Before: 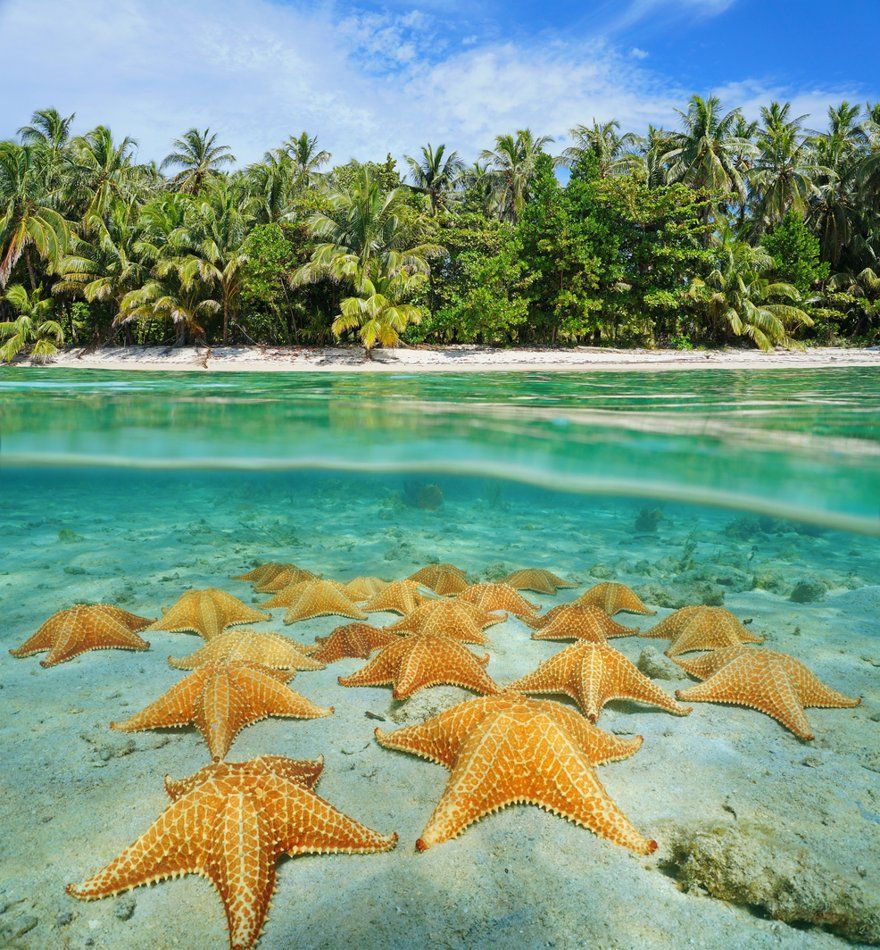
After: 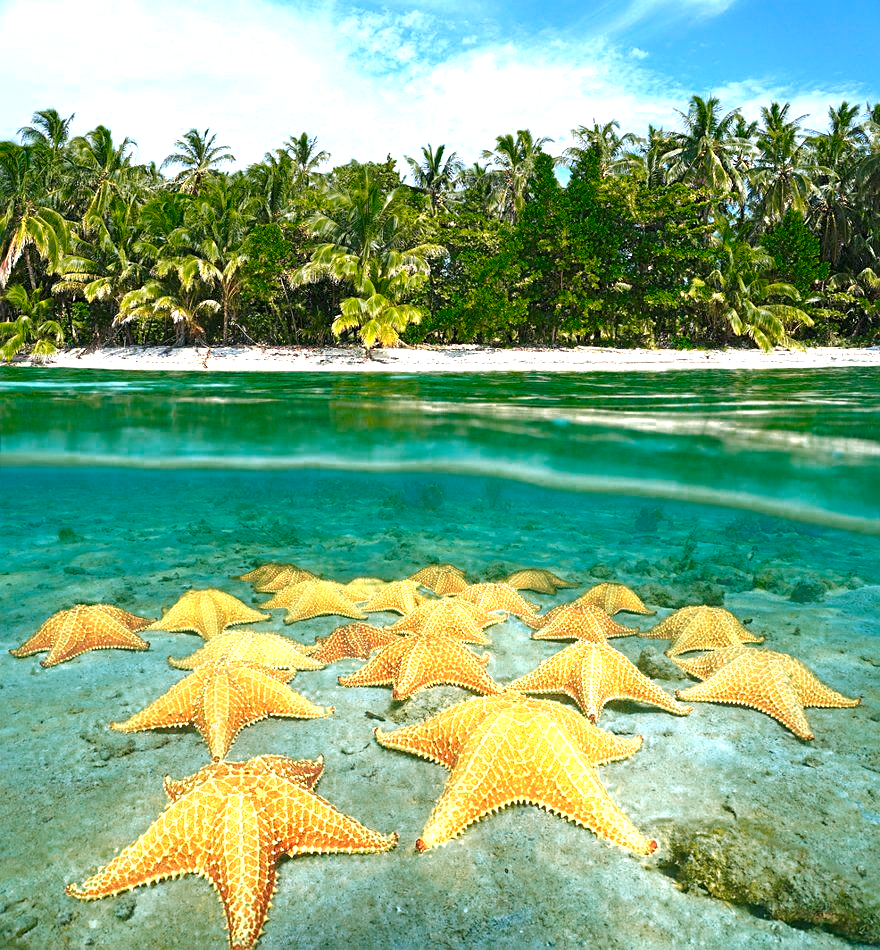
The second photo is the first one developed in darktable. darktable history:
sharpen: on, module defaults
color zones: curves: ch0 [(0.25, 0.5) (0.347, 0.092) (0.75, 0.5)]; ch1 [(0.25, 0.5) (0.33, 0.51) (0.75, 0.5)]
exposure: black level correction 0, exposure 1.2 EV, compensate highlight preservation false
